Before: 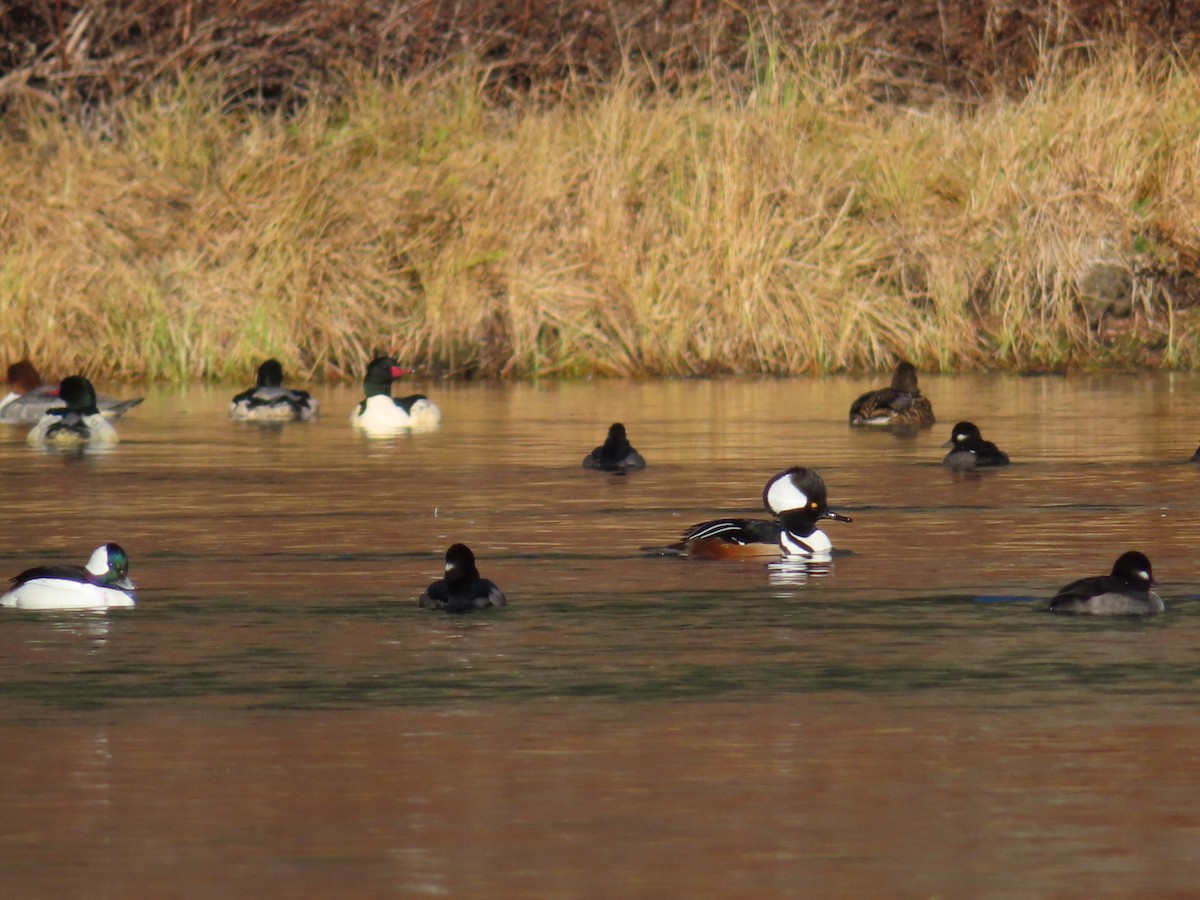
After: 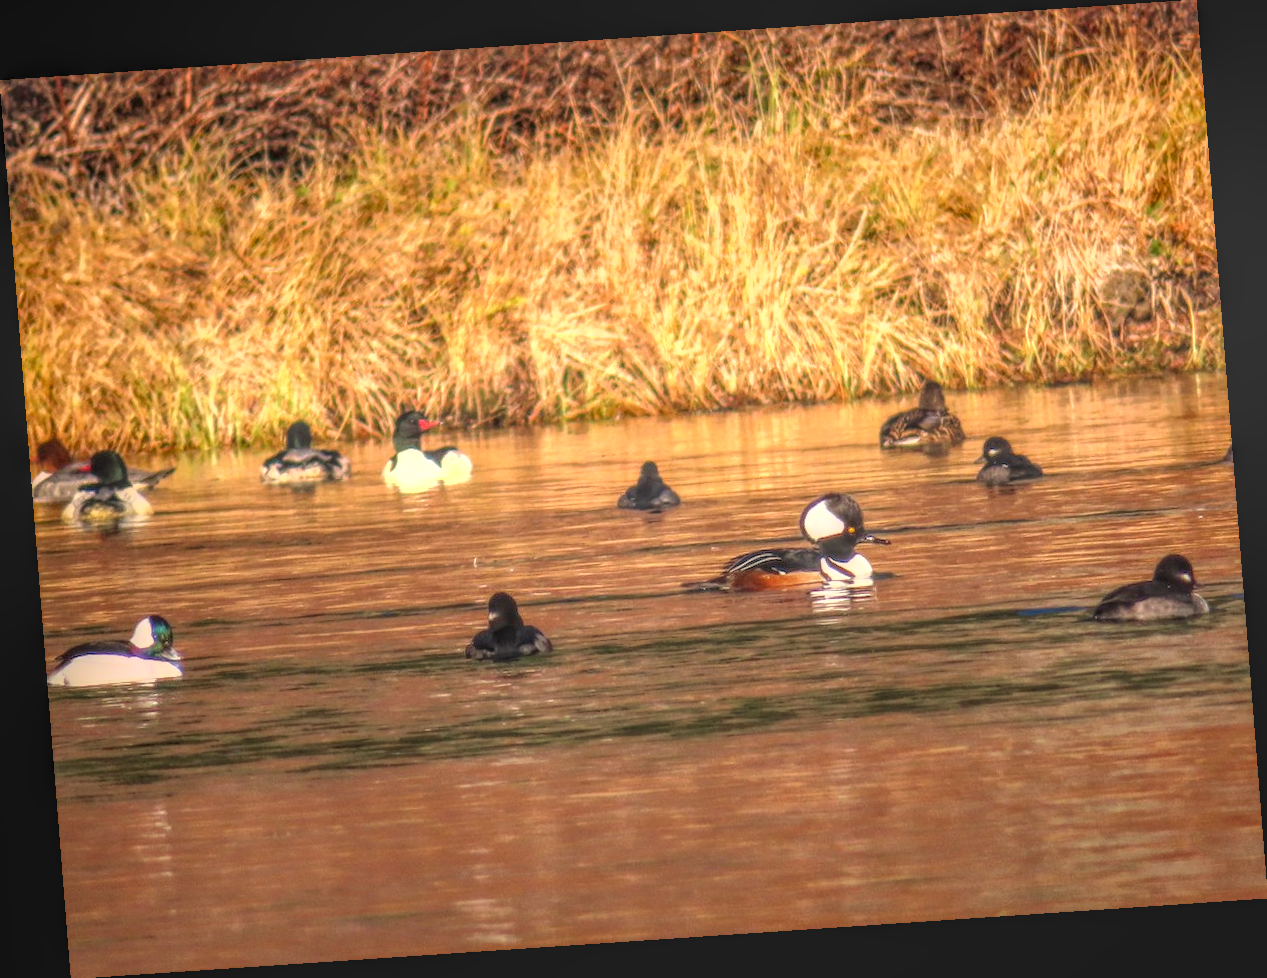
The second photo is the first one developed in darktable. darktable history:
rotate and perspective: rotation -4.2°, shear 0.006, automatic cropping off
white balance: red 1.127, blue 0.943
exposure: black level correction 0, exposure 1.1 EV, compensate exposure bias true, compensate highlight preservation false
local contrast: highlights 20%, shadows 30%, detail 200%, midtone range 0.2
